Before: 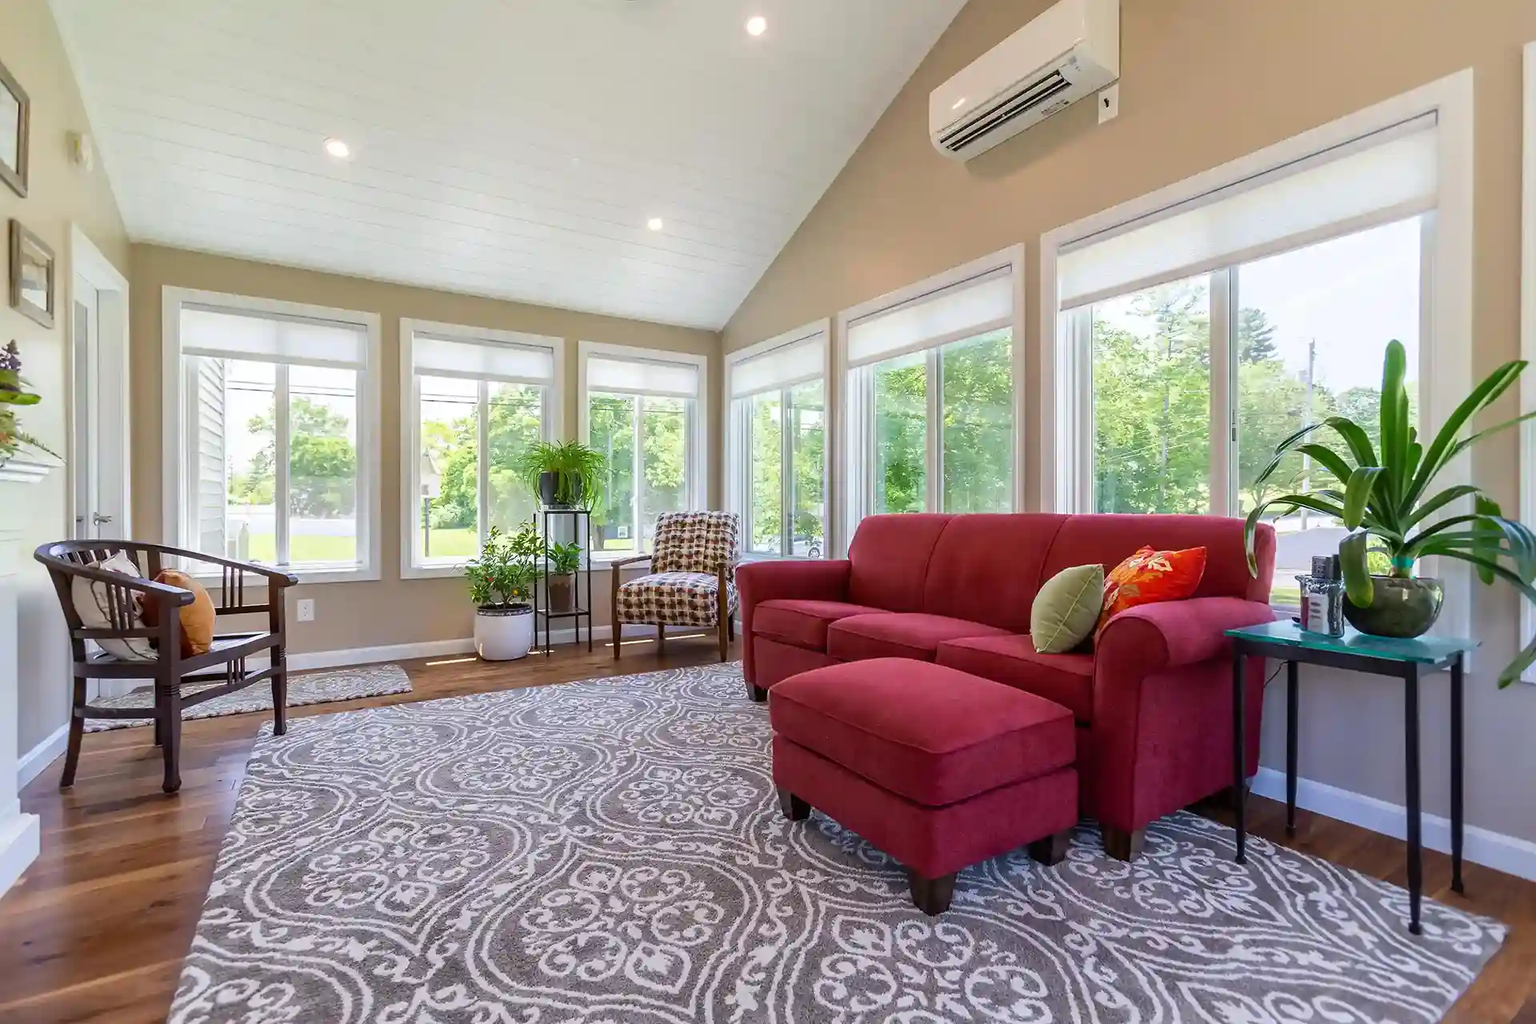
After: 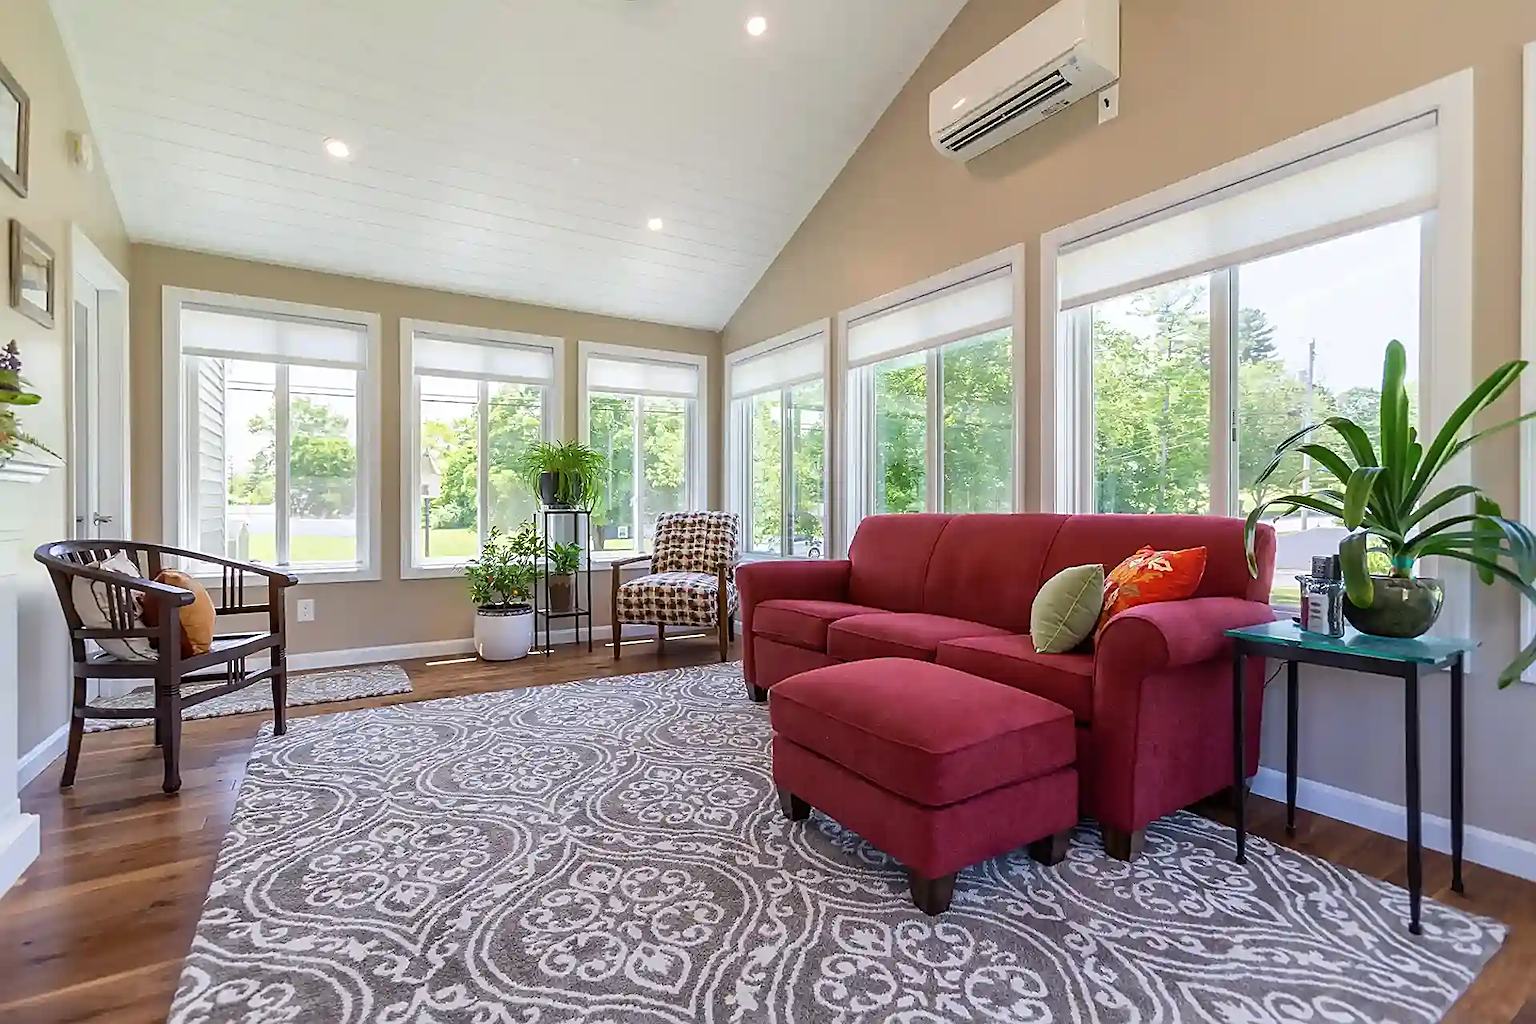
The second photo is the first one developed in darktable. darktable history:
contrast brightness saturation: saturation -0.068
sharpen: on, module defaults
